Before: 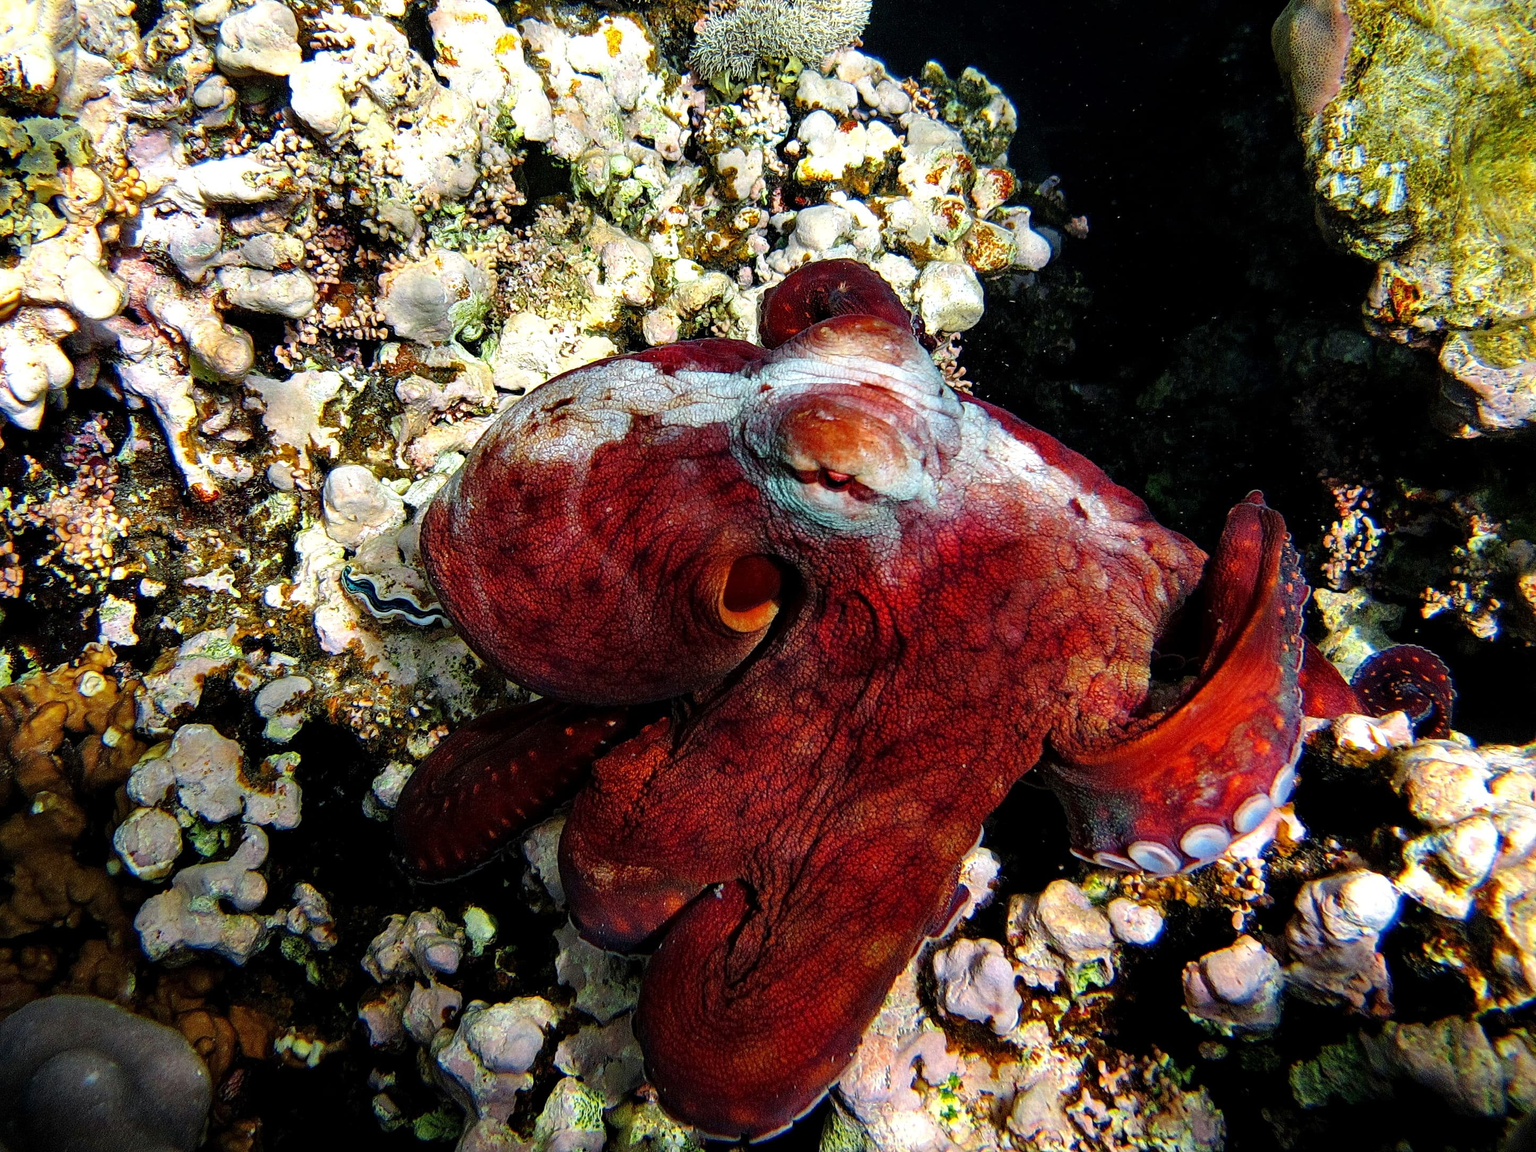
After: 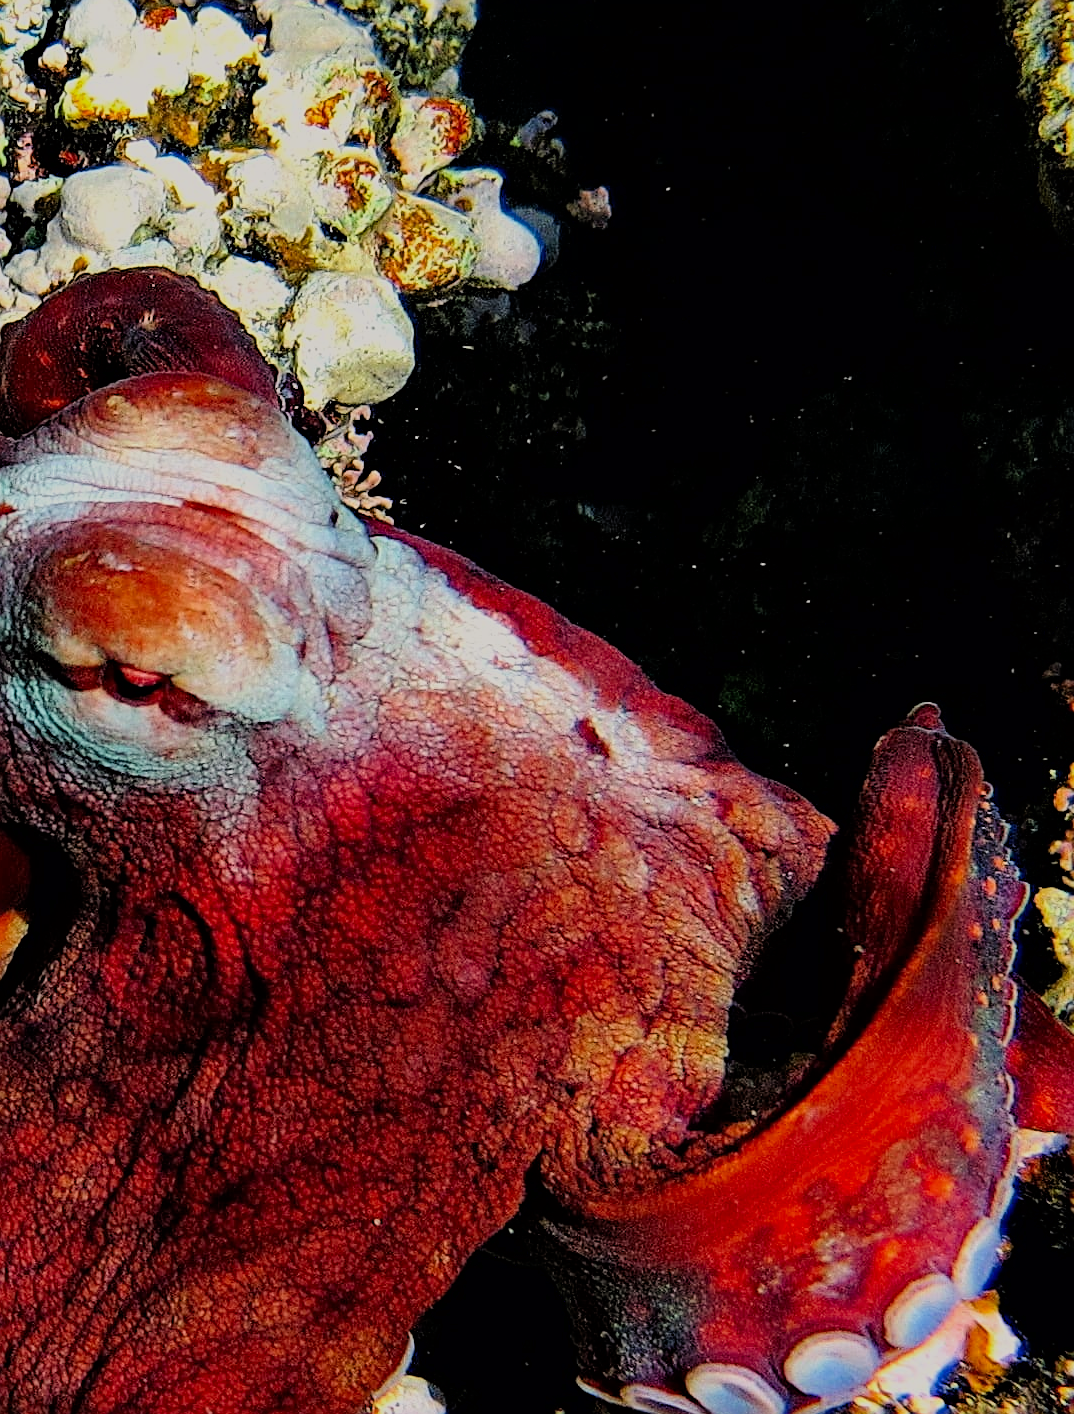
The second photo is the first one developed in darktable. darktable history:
color correction: highlights a* 0.747, highlights b* 2.84, saturation 1.08
crop and rotate: left 49.734%, top 10.15%, right 13.108%, bottom 24.648%
sharpen: on, module defaults
filmic rgb: black relative exposure -7.11 EV, white relative exposure 5.36 EV, hardness 3.02, color science v6 (2022)
